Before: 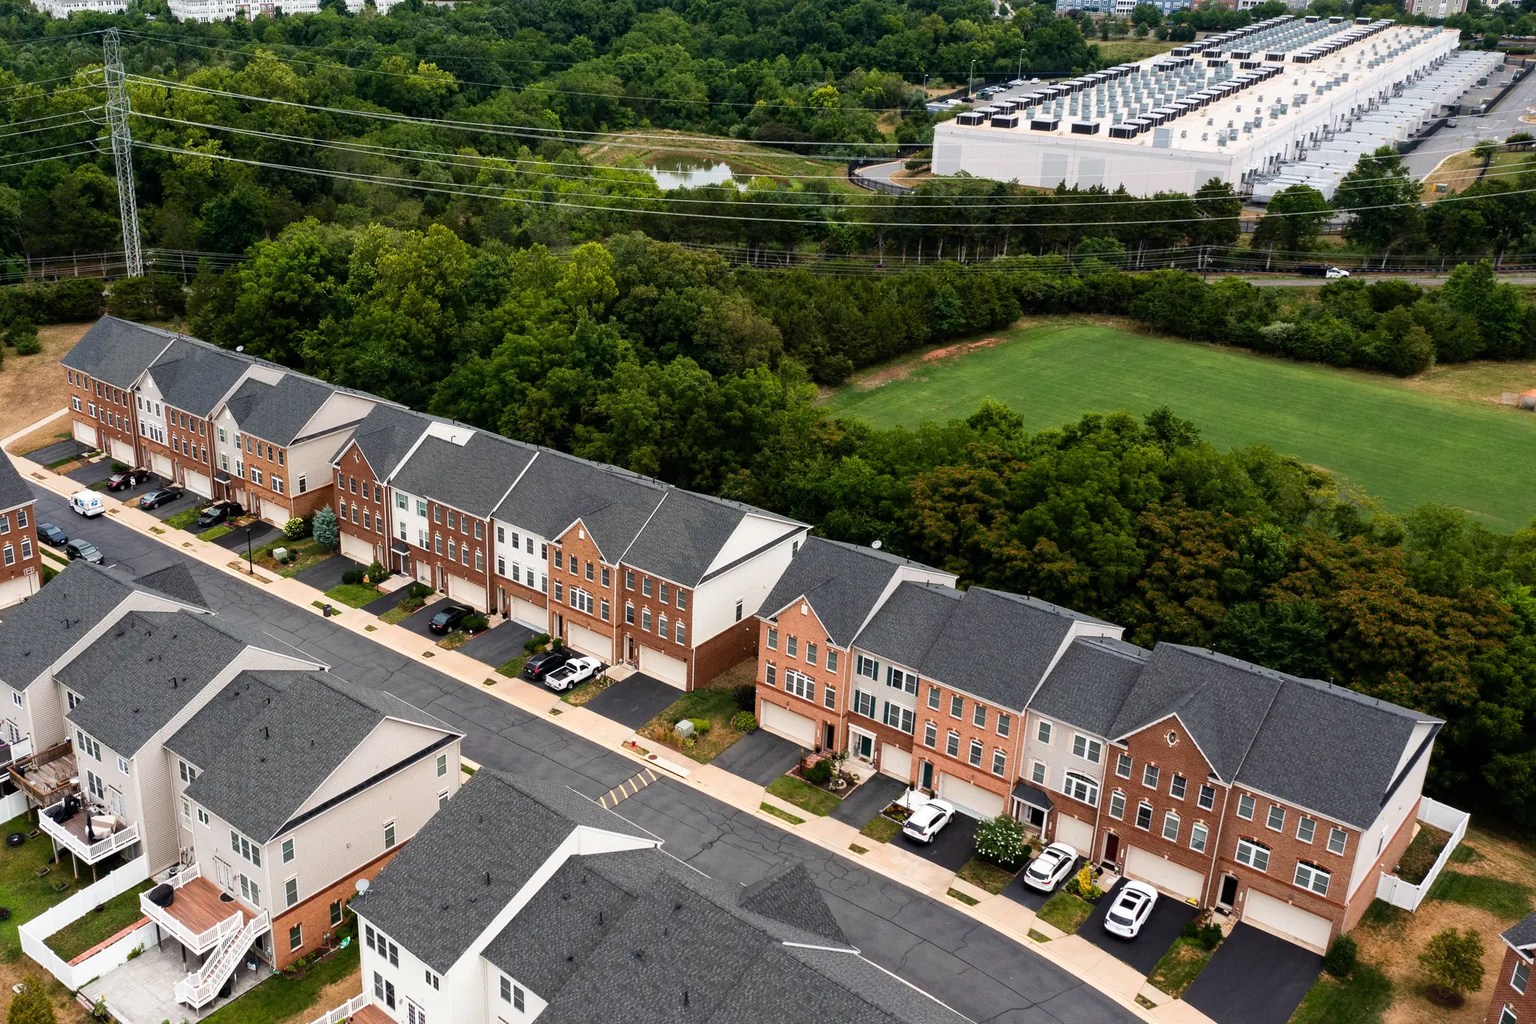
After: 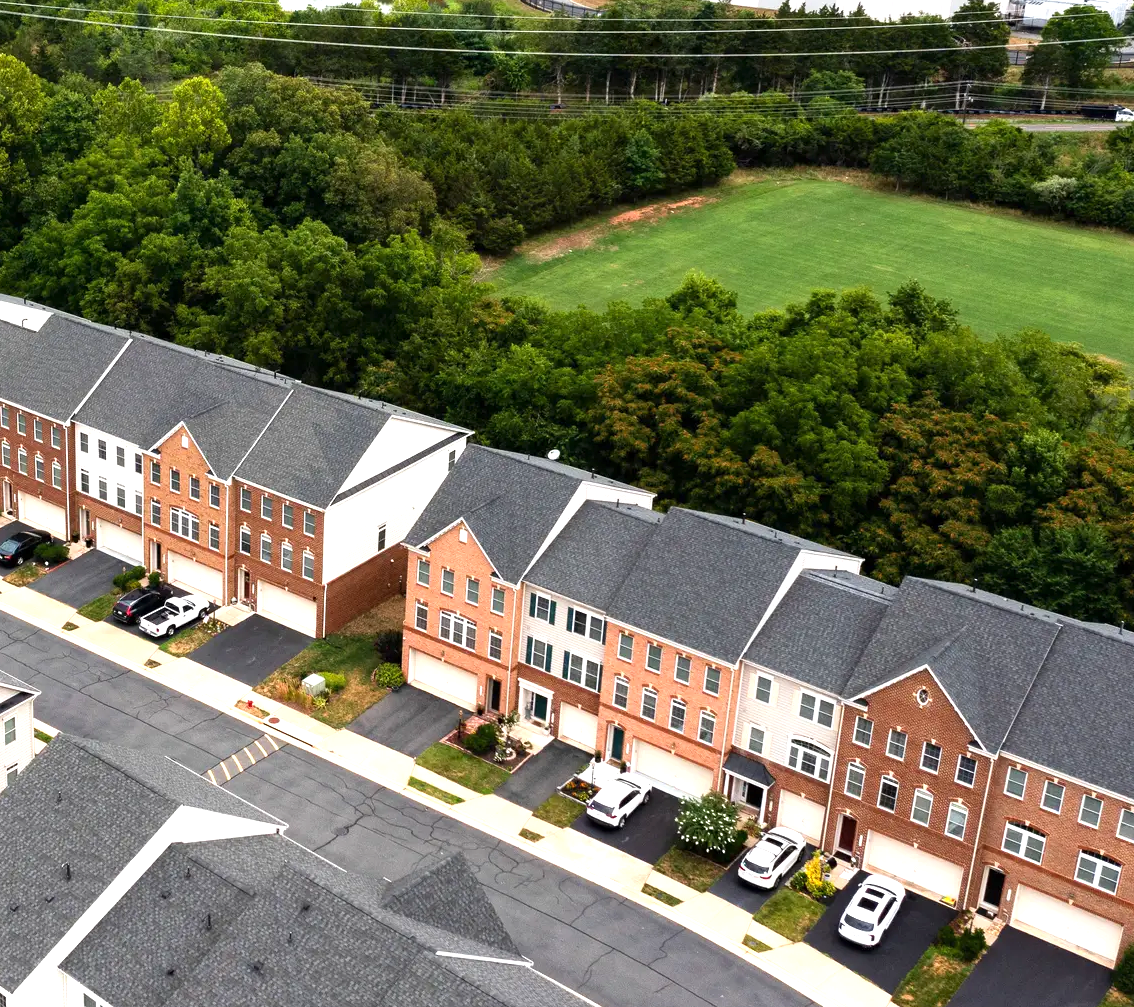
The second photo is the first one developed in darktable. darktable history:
exposure: exposure 0.77 EV, compensate highlight preservation false
crop and rotate: left 28.256%, top 17.734%, right 12.656%, bottom 3.573%
